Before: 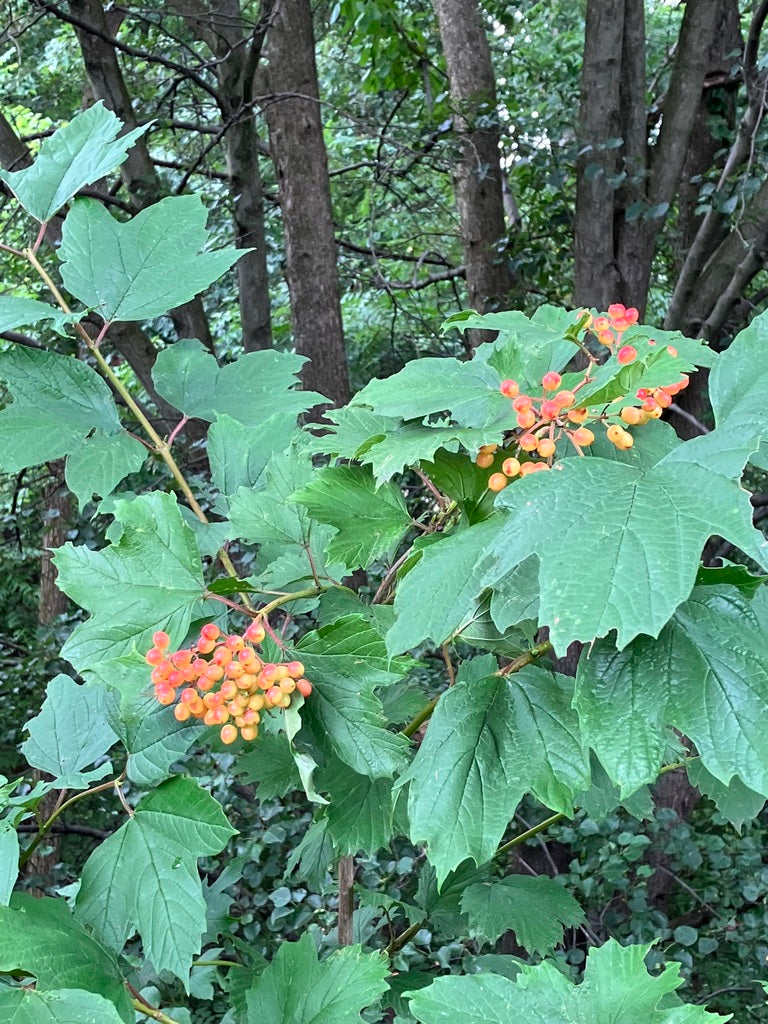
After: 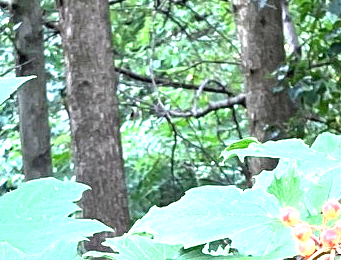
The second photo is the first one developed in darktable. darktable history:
exposure: black level correction 0, exposure 1.37 EV, compensate highlight preservation false
crop: left 28.774%, top 16.798%, right 26.724%, bottom 57.716%
